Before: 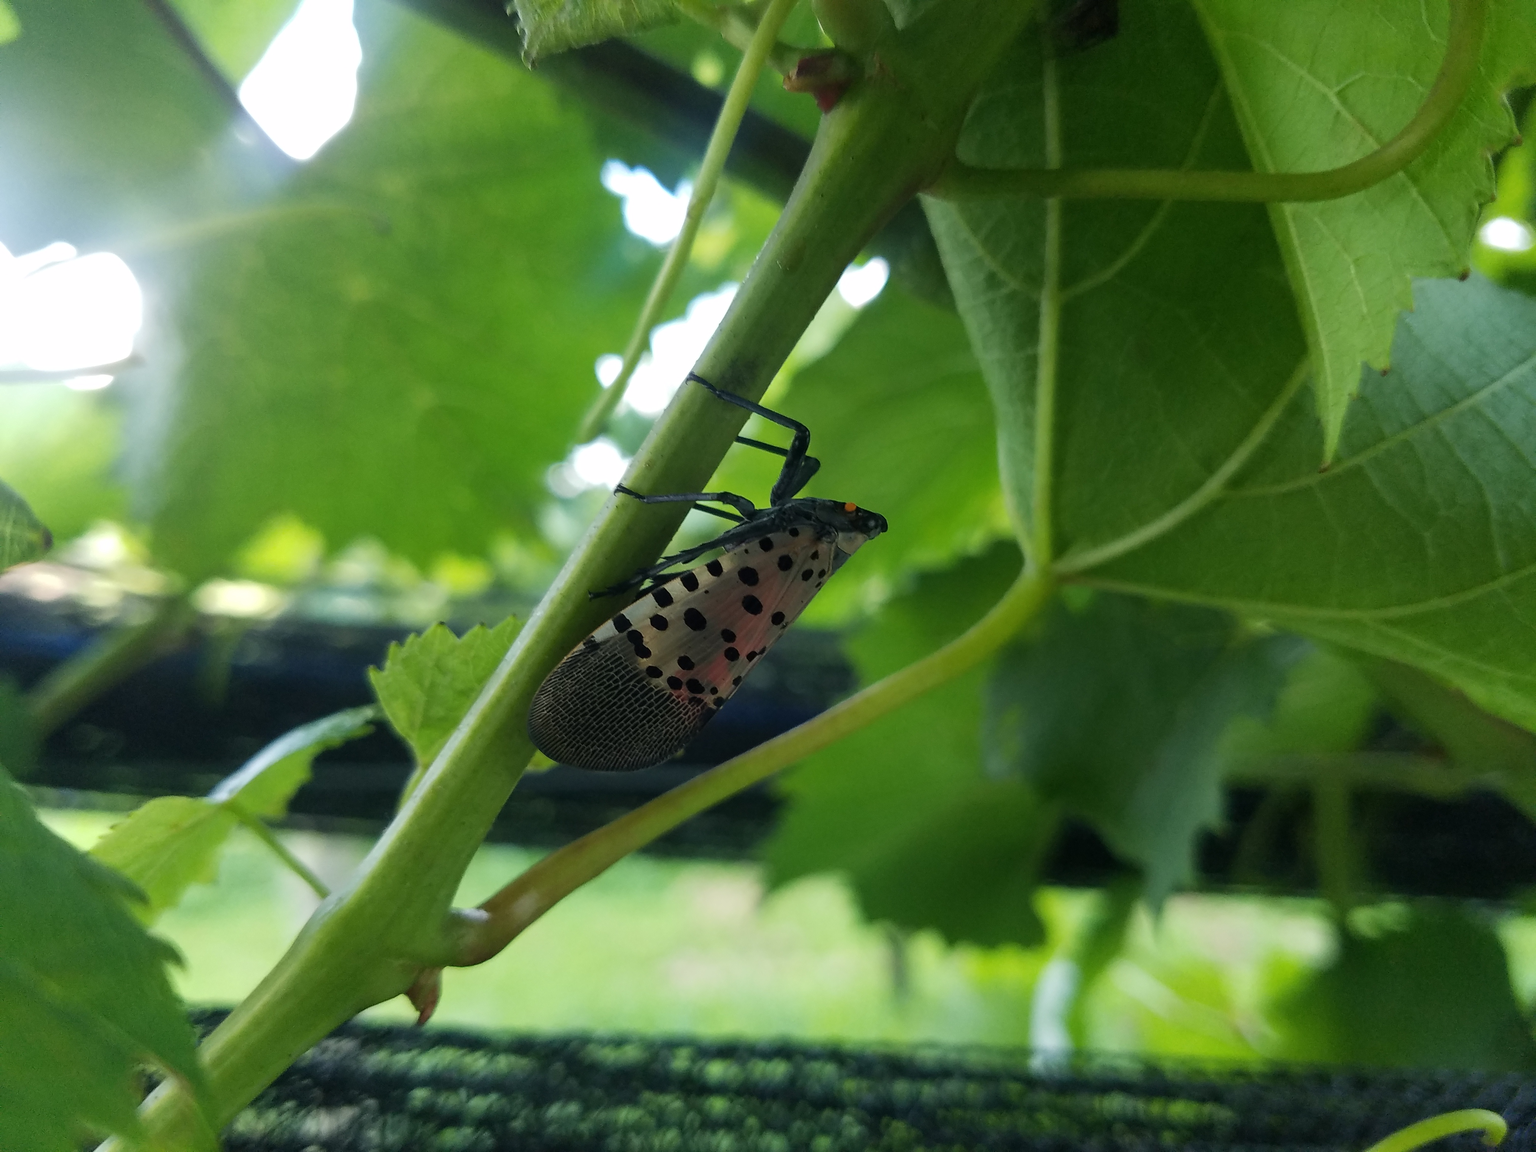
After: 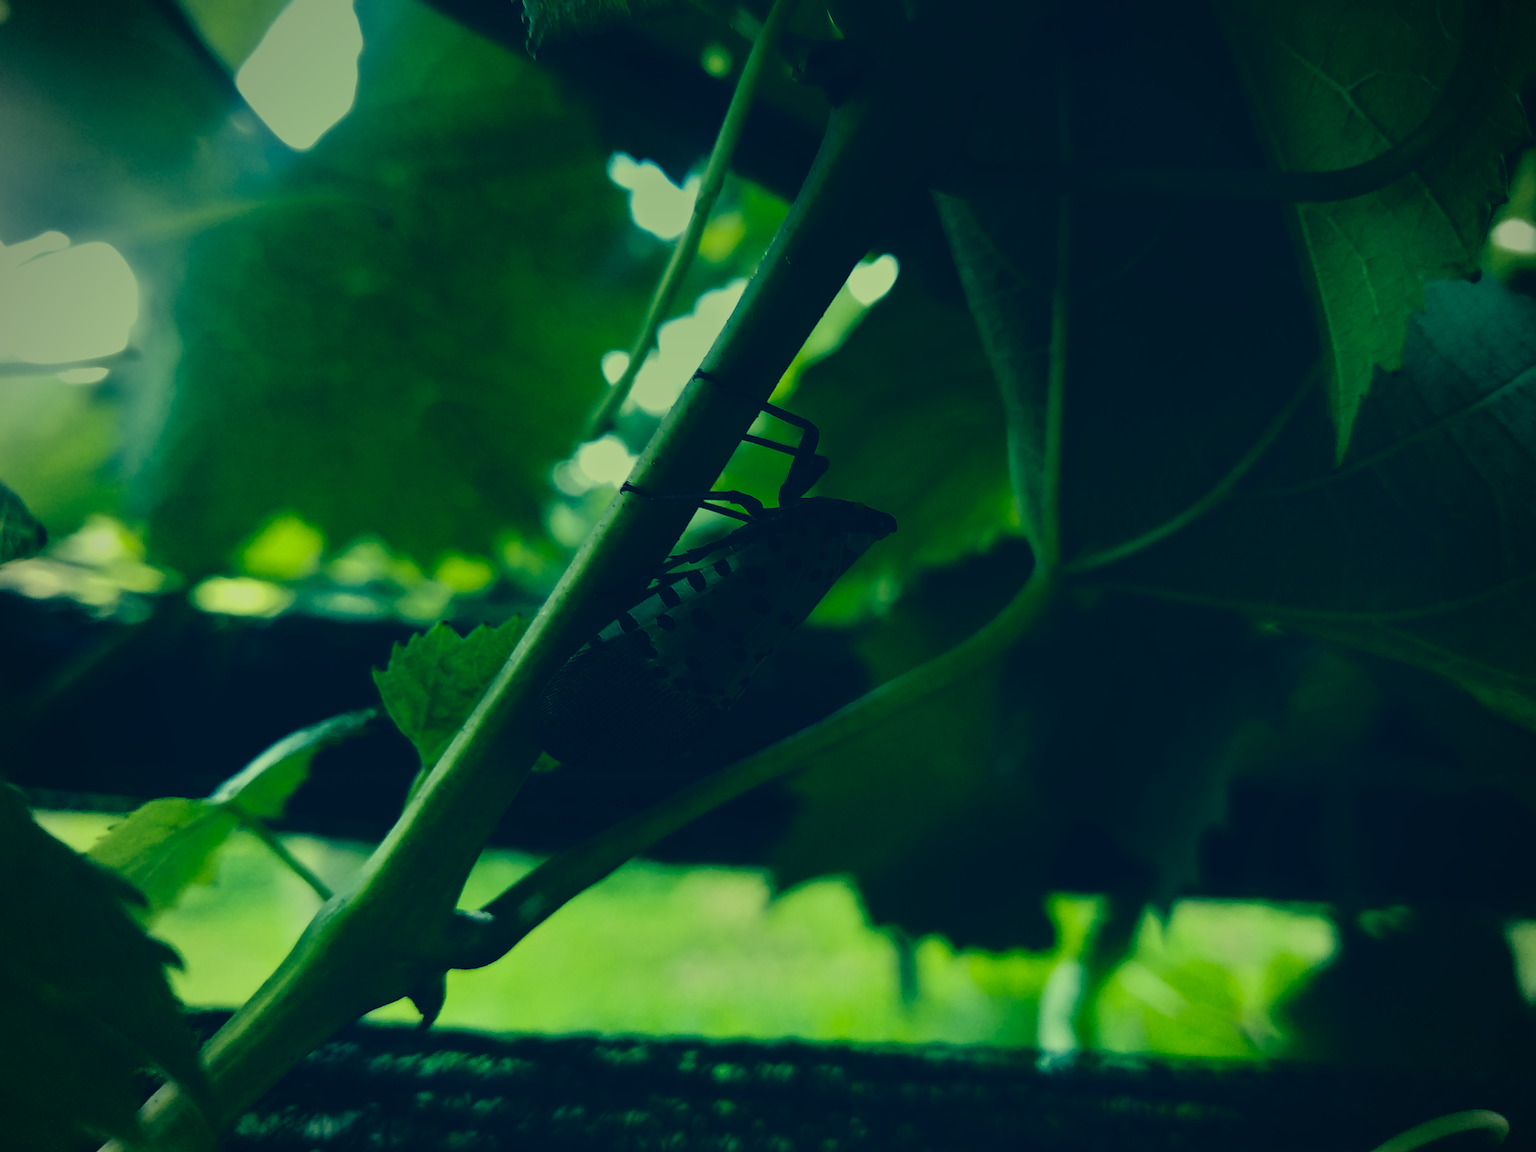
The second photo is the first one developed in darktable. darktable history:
tone equalizer: -8 EV -2 EV, -7 EV -2 EV, -6 EV -2 EV, -5 EV -2 EV, -4 EV -2 EV, -3 EV -2 EV, -2 EV -2 EV, -1 EV -1.63 EV, +0 EV -2 EV
rotate and perspective: rotation 0.174°, lens shift (vertical) 0.013, lens shift (horizontal) 0.019, shear 0.001, automatic cropping original format, crop left 0.007, crop right 0.991, crop top 0.016, crop bottom 0.997
vignetting: unbound false
color contrast: green-magenta contrast 0.96
color balance: mode lift, gamma, gain (sRGB), lift [1, 0.99, 1.01, 0.992], gamma [1, 1.037, 0.974, 0.963]
graduated density: on, module defaults
rgb curve: curves: ch0 [(0, 0) (0.21, 0.15) (0.24, 0.21) (0.5, 0.75) (0.75, 0.96) (0.89, 0.99) (1, 1)]; ch1 [(0, 0.02) (0.21, 0.13) (0.25, 0.2) (0.5, 0.67) (0.75, 0.9) (0.89, 0.97) (1, 1)]; ch2 [(0, 0.02) (0.21, 0.13) (0.25, 0.2) (0.5, 0.67) (0.75, 0.9) (0.89, 0.97) (1, 1)], compensate middle gray true
color correction: highlights a* -15.58, highlights b* 40, shadows a* -40, shadows b* -26.18
